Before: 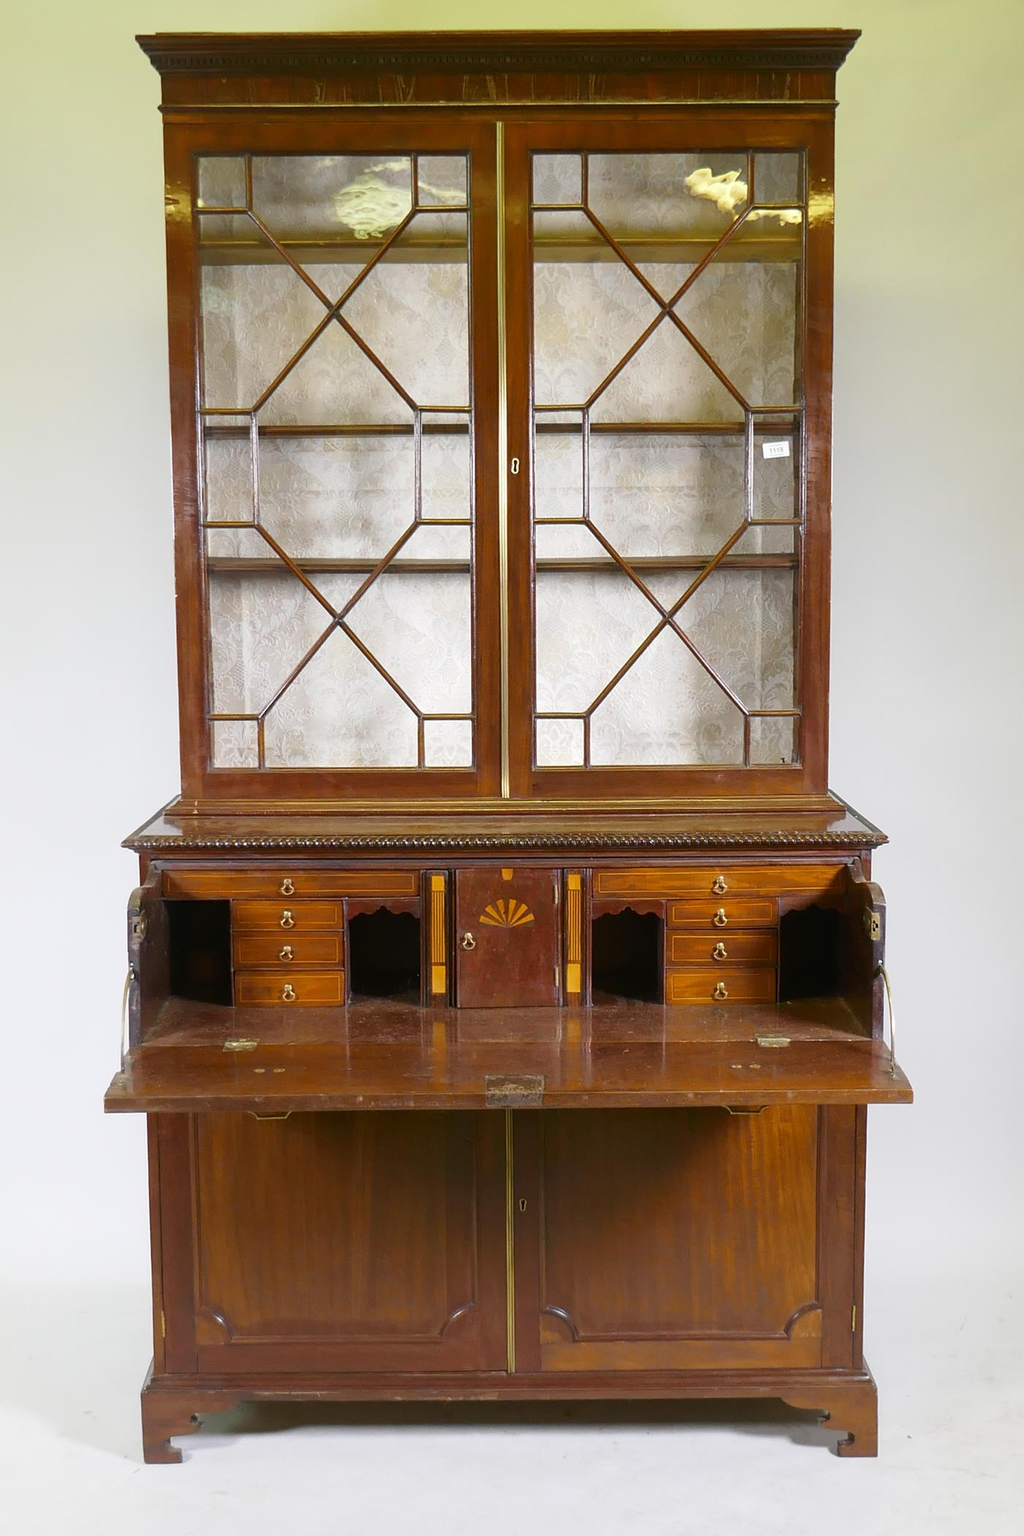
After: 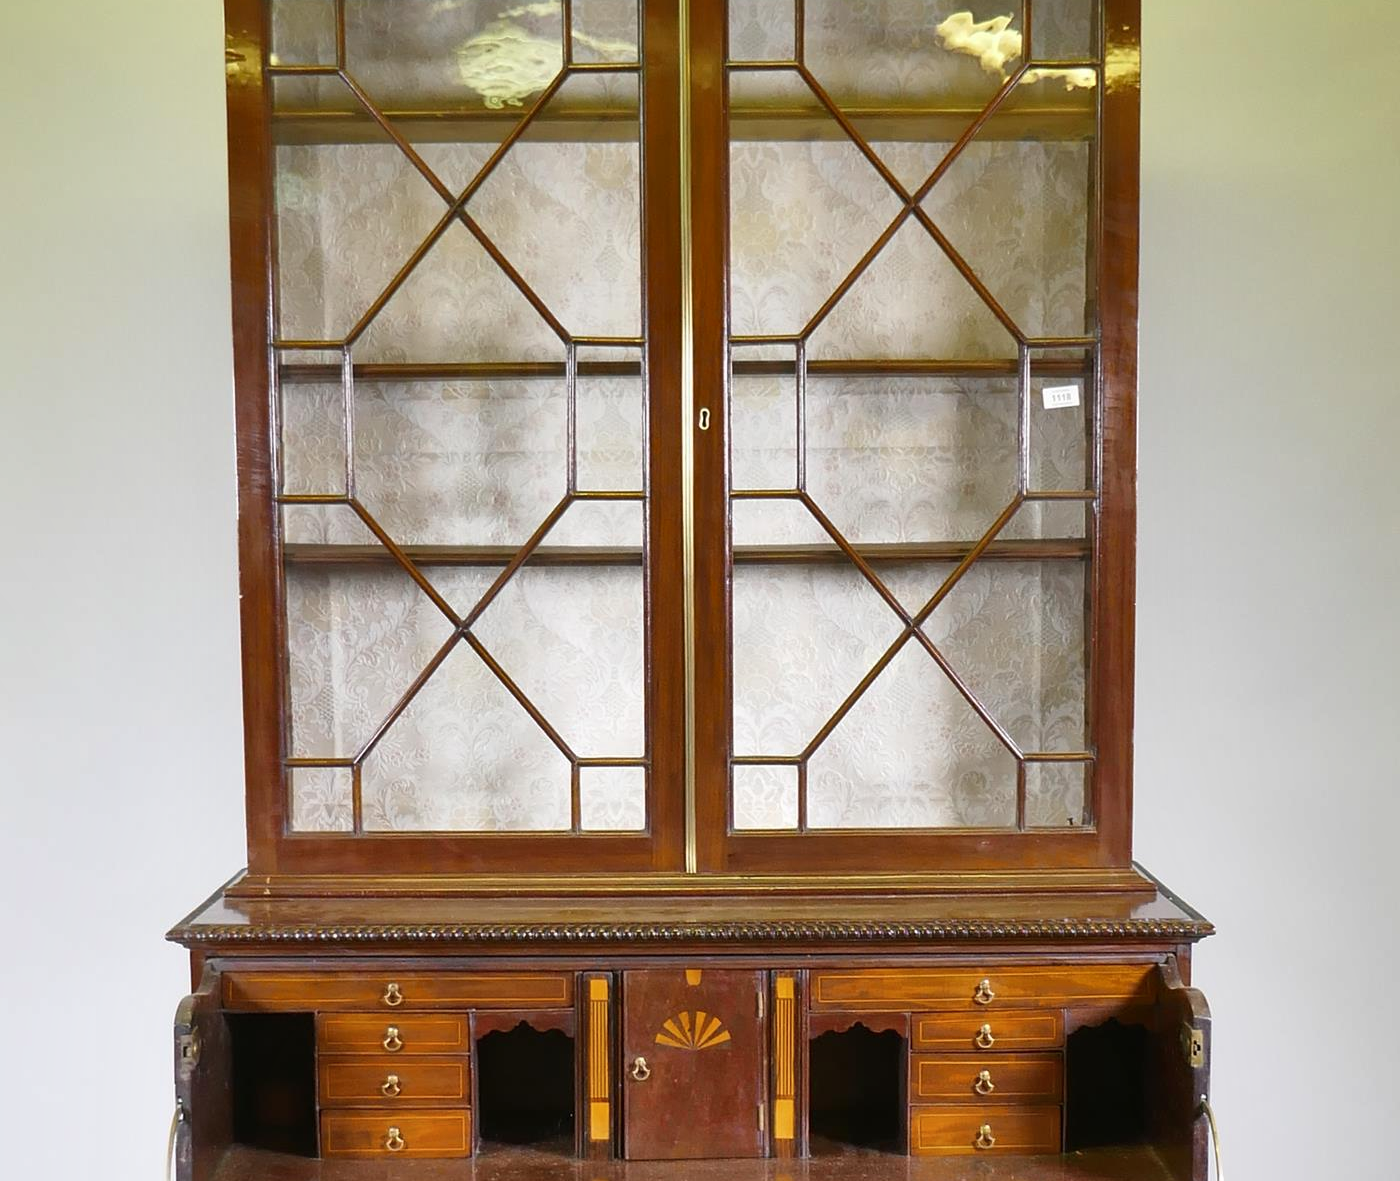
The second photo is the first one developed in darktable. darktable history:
shadows and highlights: highlights color adjustment 89.53%, low approximation 0.01, soften with gaussian
crop and rotate: top 10.453%, bottom 33.307%
